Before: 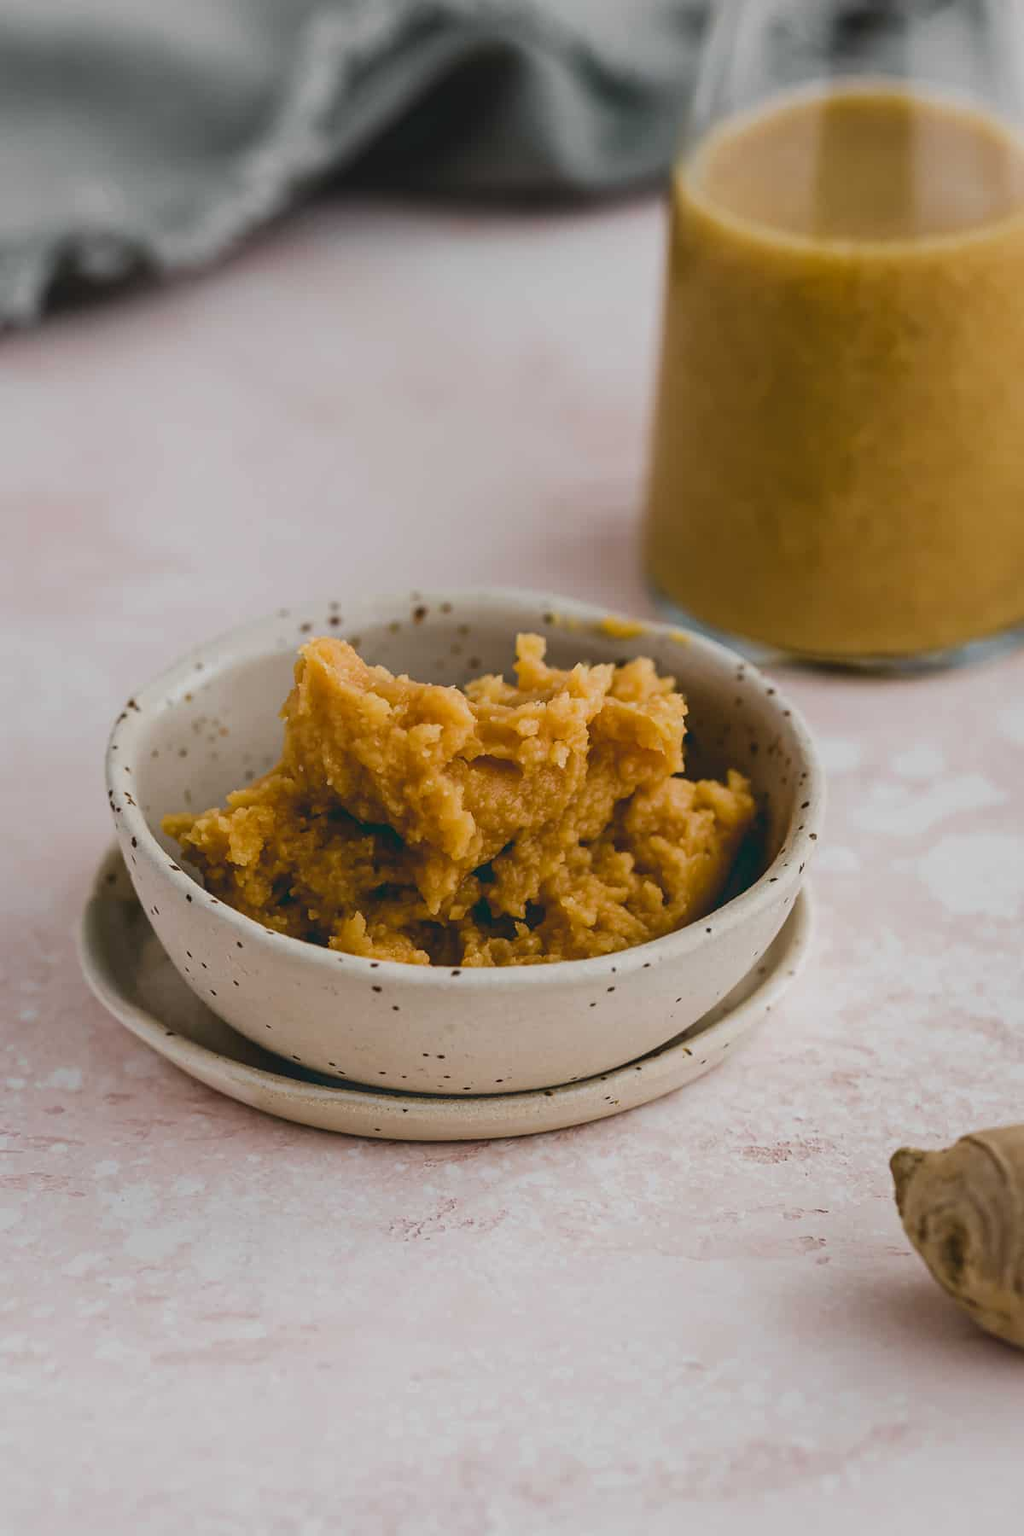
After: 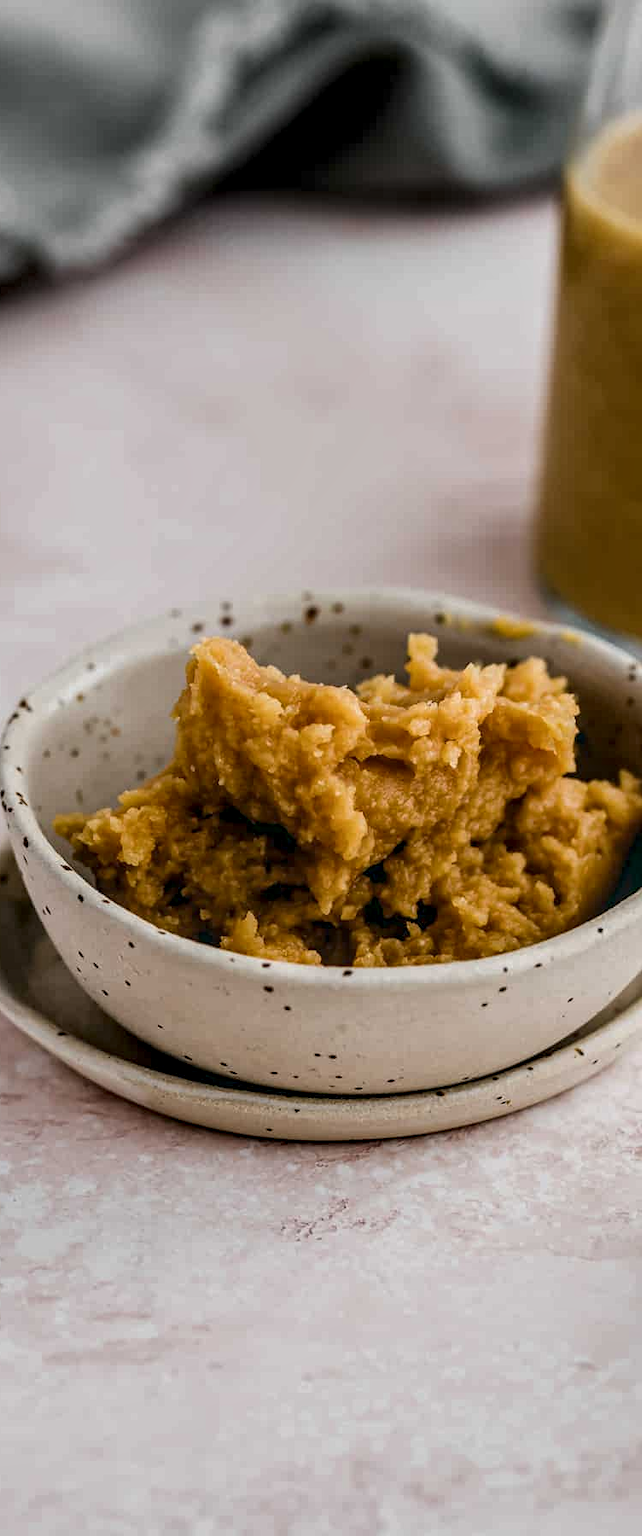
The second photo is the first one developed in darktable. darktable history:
local contrast: highlights 60%, shadows 60%, detail 160%
crop: left 10.644%, right 26.528%
